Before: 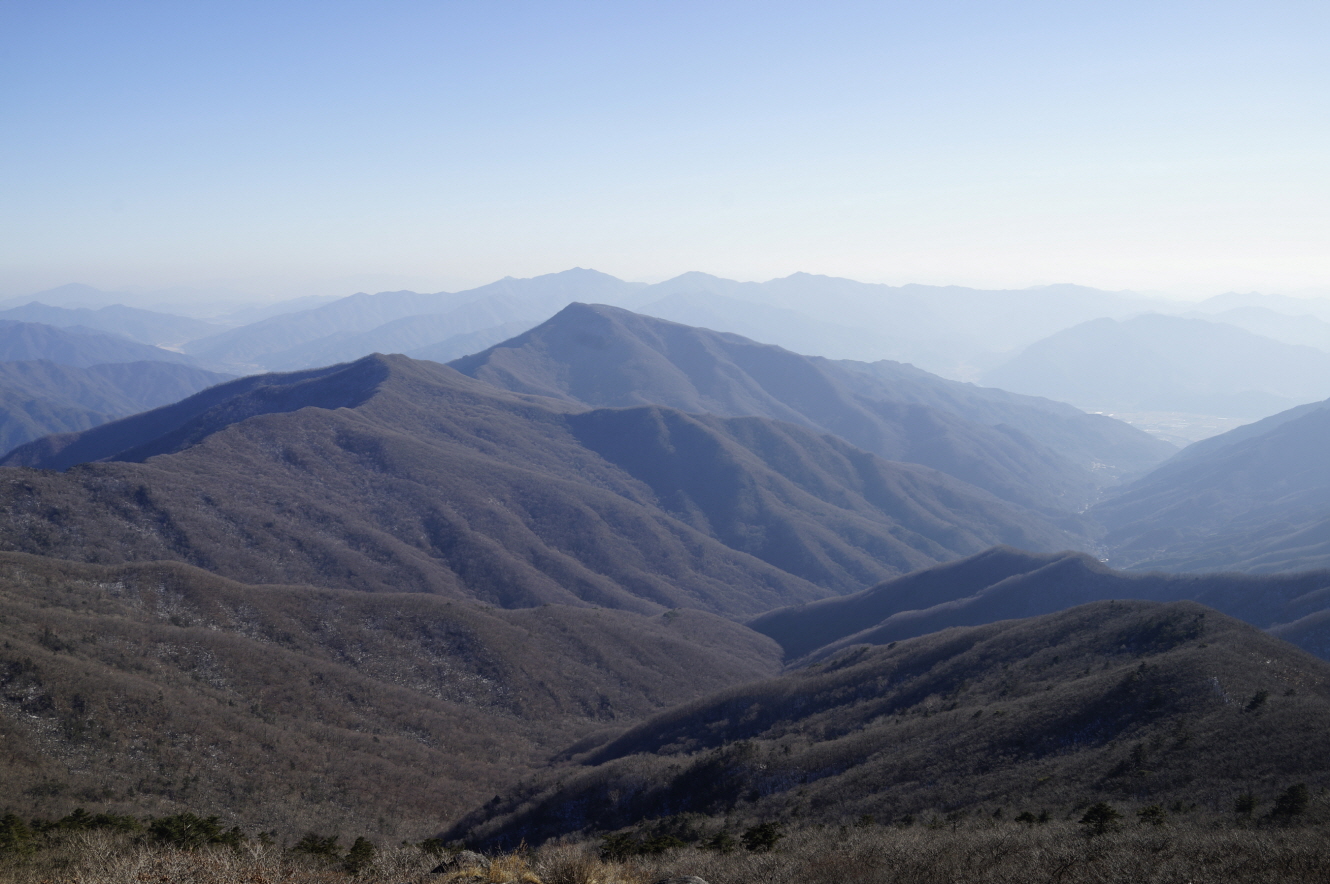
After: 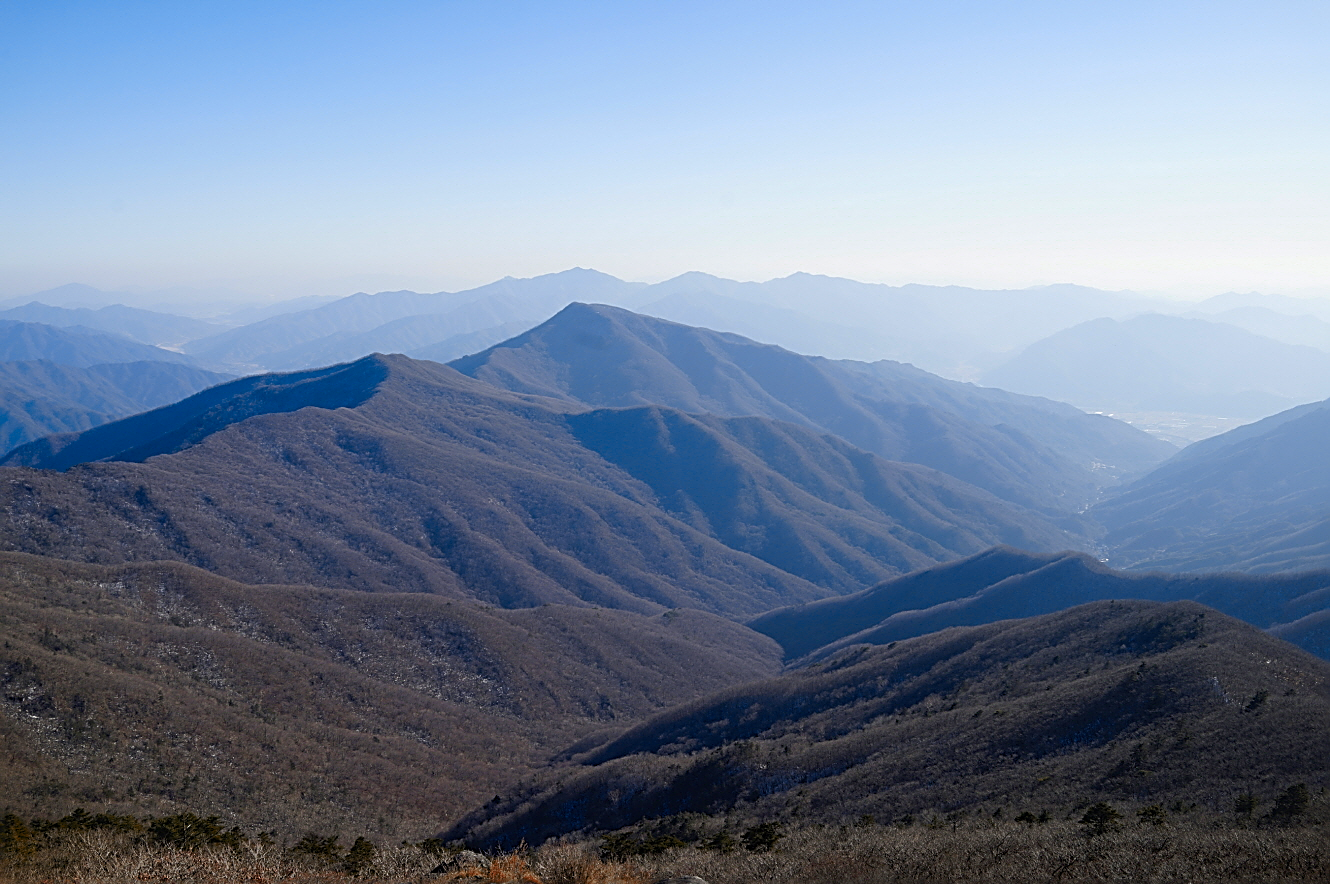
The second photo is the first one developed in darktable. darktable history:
color balance rgb: perceptual saturation grading › global saturation 37.035%, perceptual saturation grading › shadows 35.626%
sharpen: amount 1
color zones: curves: ch0 [(0.006, 0.385) (0.143, 0.563) (0.243, 0.321) (0.352, 0.464) (0.516, 0.456) (0.625, 0.5) (0.75, 0.5) (0.875, 0.5)]; ch1 [(0, 0.5) (0.134, 0.504) (0.246, 0.463) (0.421, 0.515) (0.5, 0.56) (0.625, 0.5) (0.75, 0.5) (0.875, 0.5)]; ch2 [(0, 0.5) (0.131, 0.426) (0.307, 0.289) (0.38, 0.188) (0.513, 0.216) (0.625, 0.548) (0.75, 0.468) (0.838, 0.396) (0.971, 0.311)]
